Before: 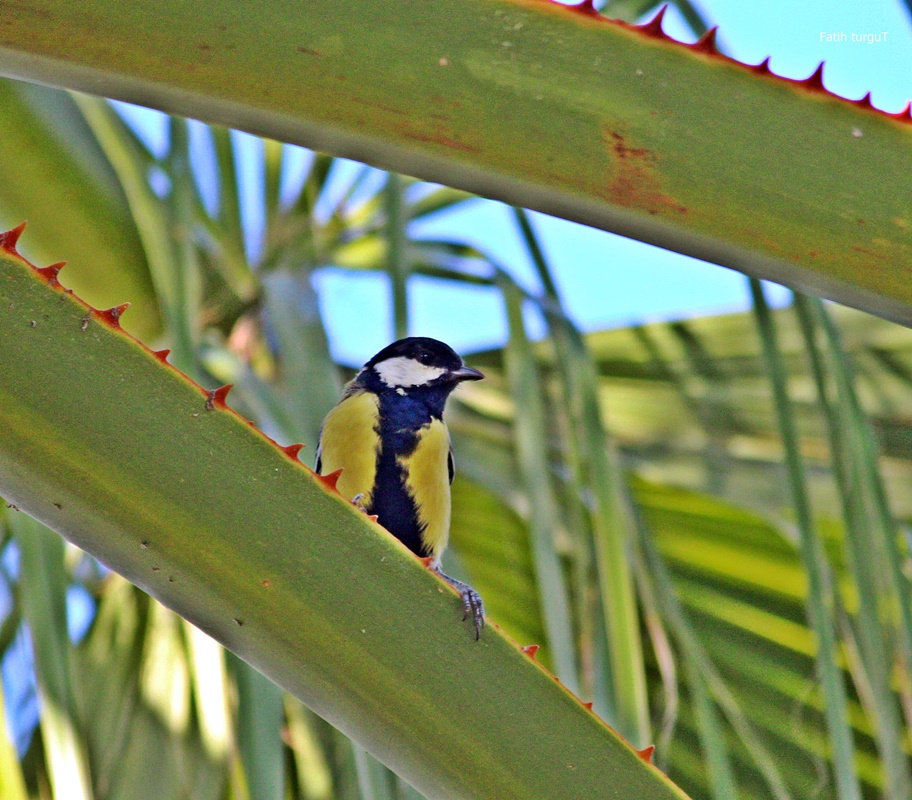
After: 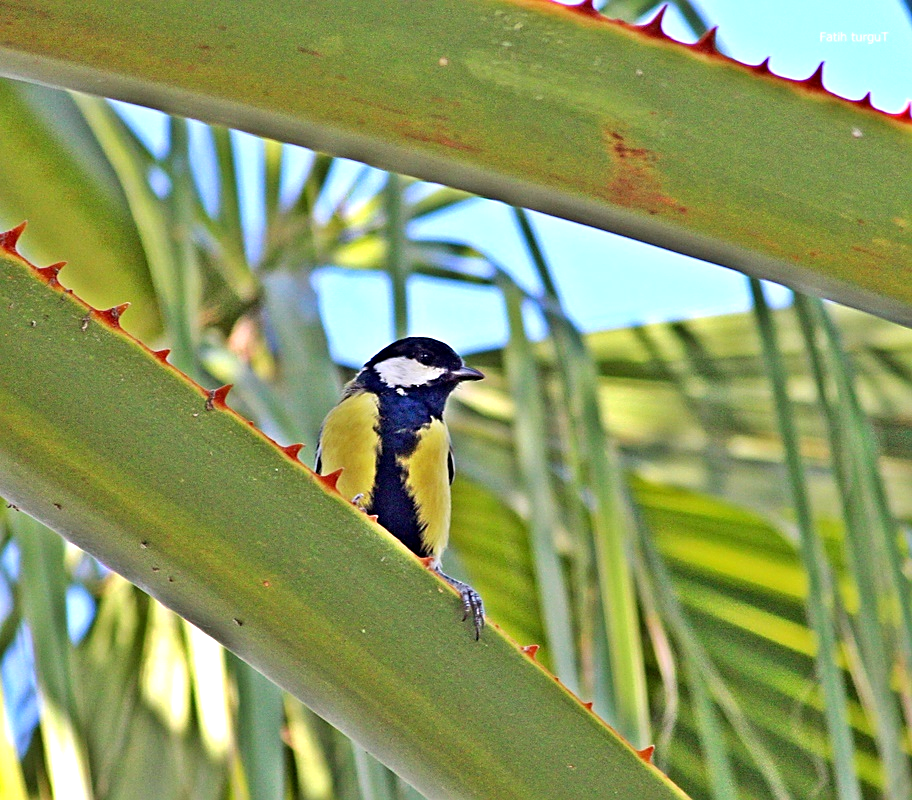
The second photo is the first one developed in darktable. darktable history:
sharpen: on, module defaults
exposure: black level correction 0.001, exposure 0.5 EV, compensate highlight preservation false
